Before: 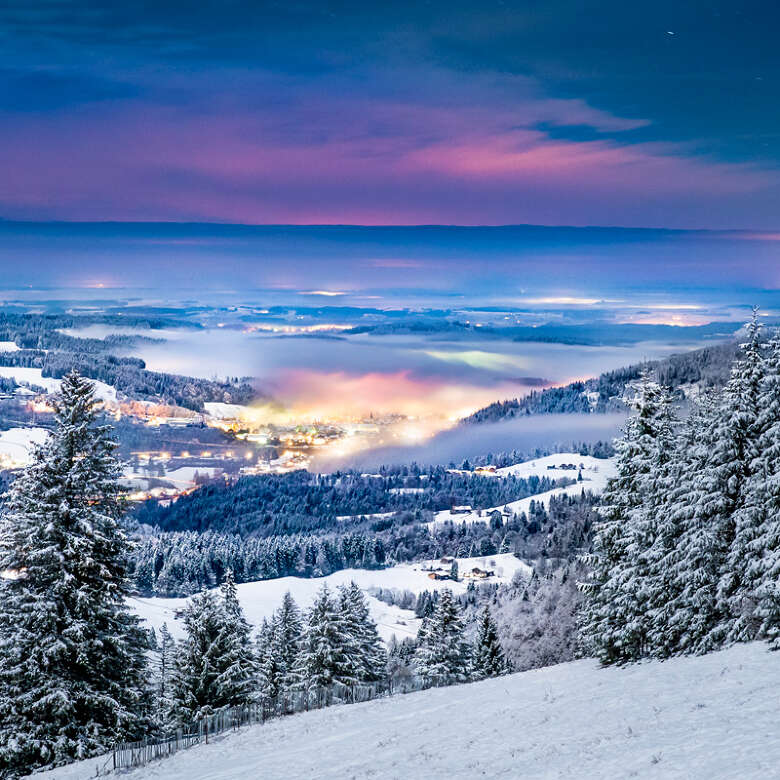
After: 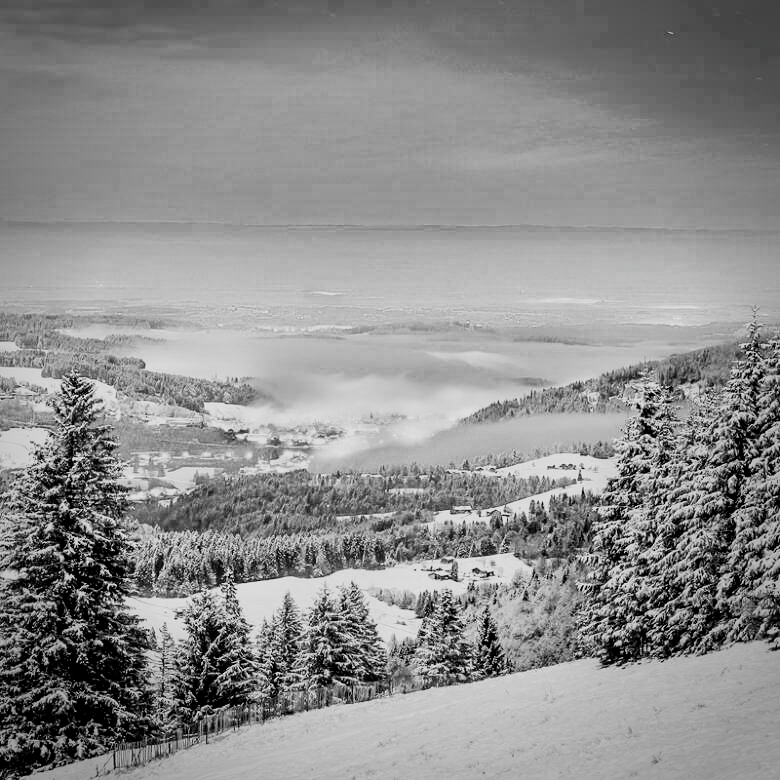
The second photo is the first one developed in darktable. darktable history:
shadows and highlights: shadows 29.6, highlights -30.41, low approximation 0.01, soften with gaussian
contrast brightness saturation: saturation 0.122
filmic rgb: black relative exposure -5.01 EV, white relative exposure 3.52 EV, hardness 3.18, contrast 1.298, highlights saturation mix -49.72%, color science v5 (2021), contrast in shadows safe, contrast in highlights safe
vignetting: fall-off radius 44.96%, brightness -0.425, saturation -0.204
